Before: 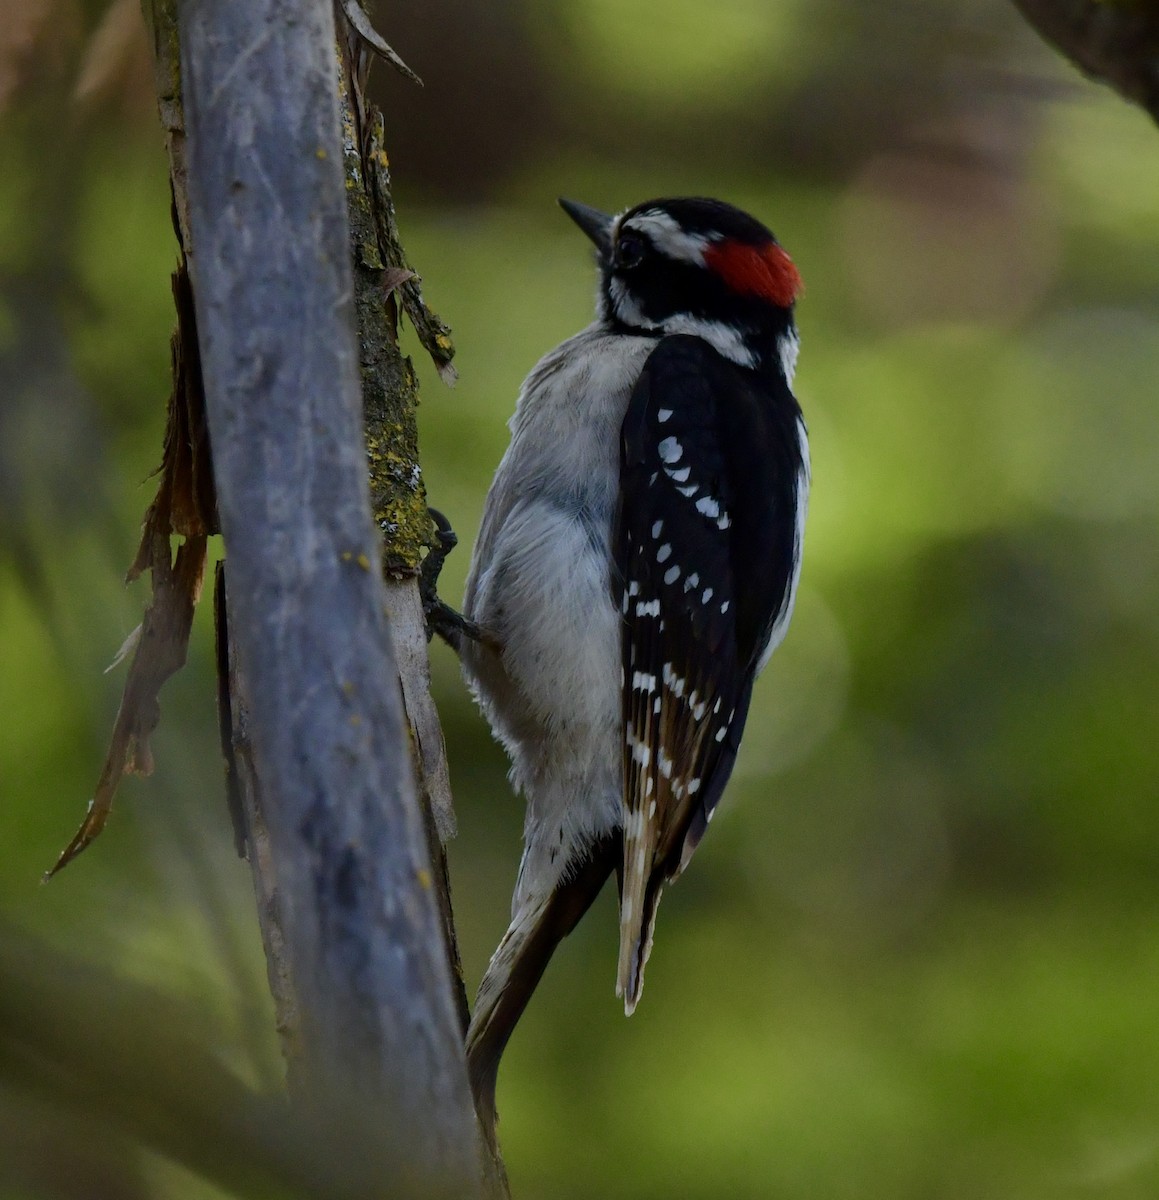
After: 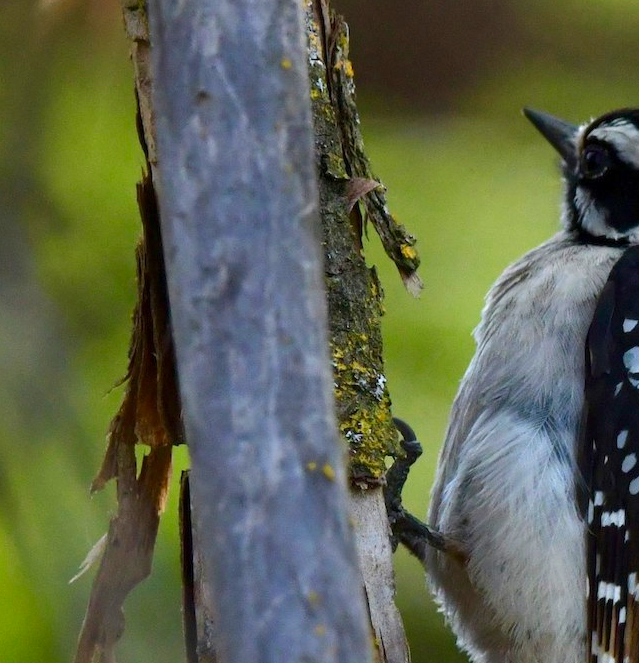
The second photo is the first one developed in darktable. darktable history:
exposure: exposure 0.949 EV, compensate highlight preservation false
crop and rotate: left 3.025%, top 7.536%, right 41.824%, bottom 37.144%
